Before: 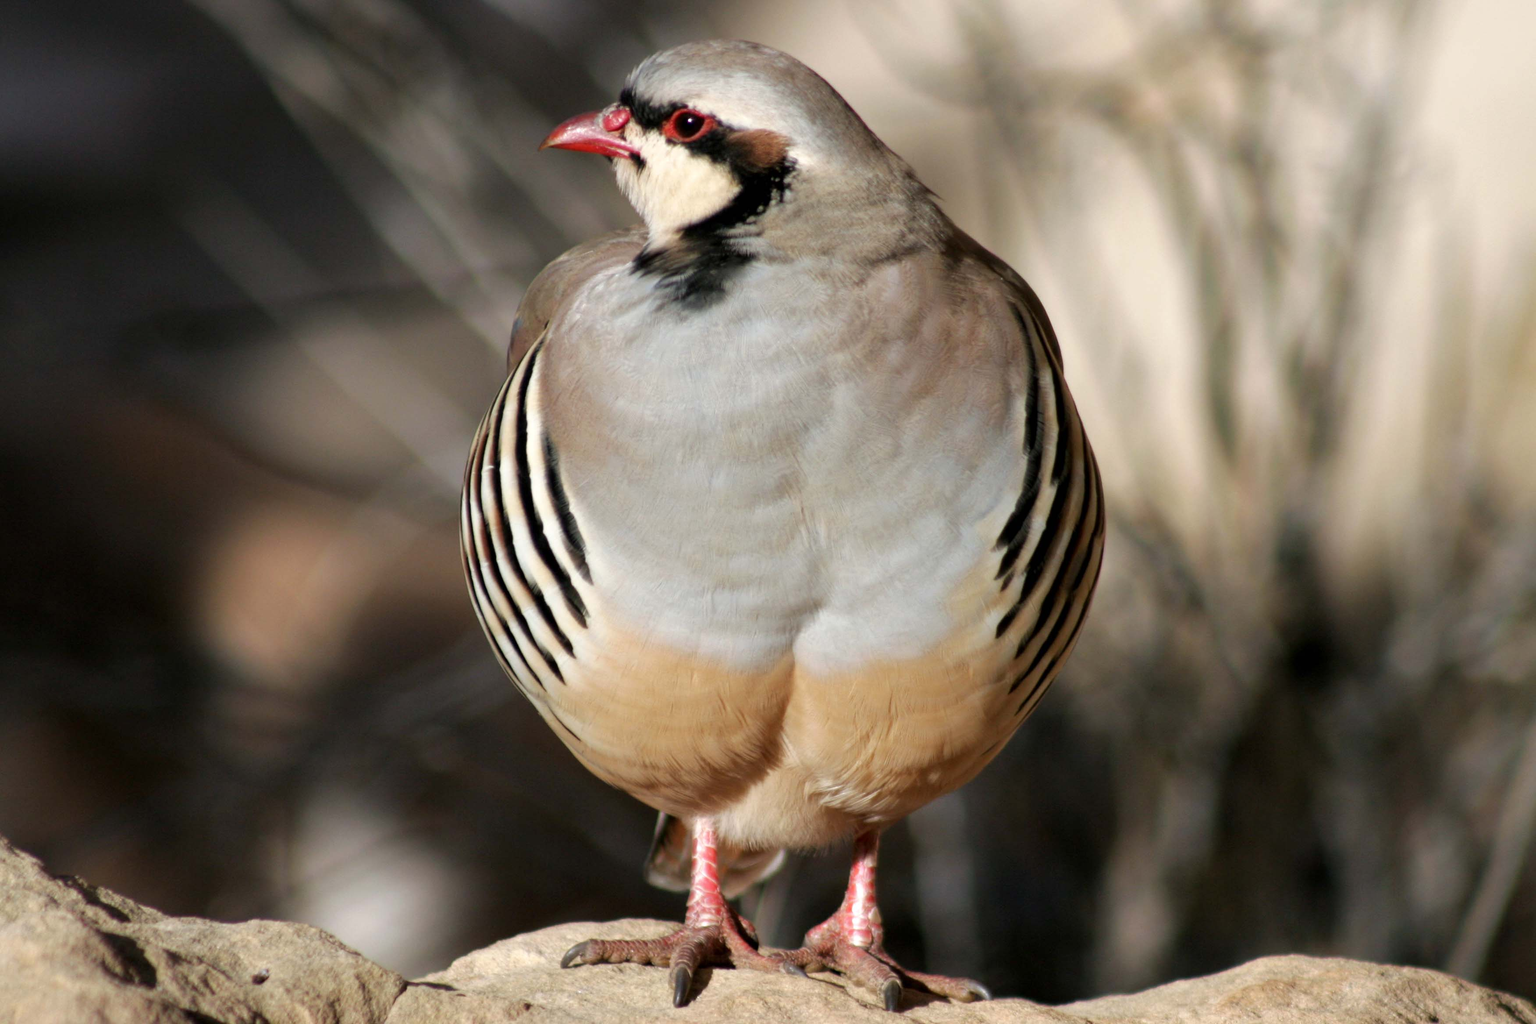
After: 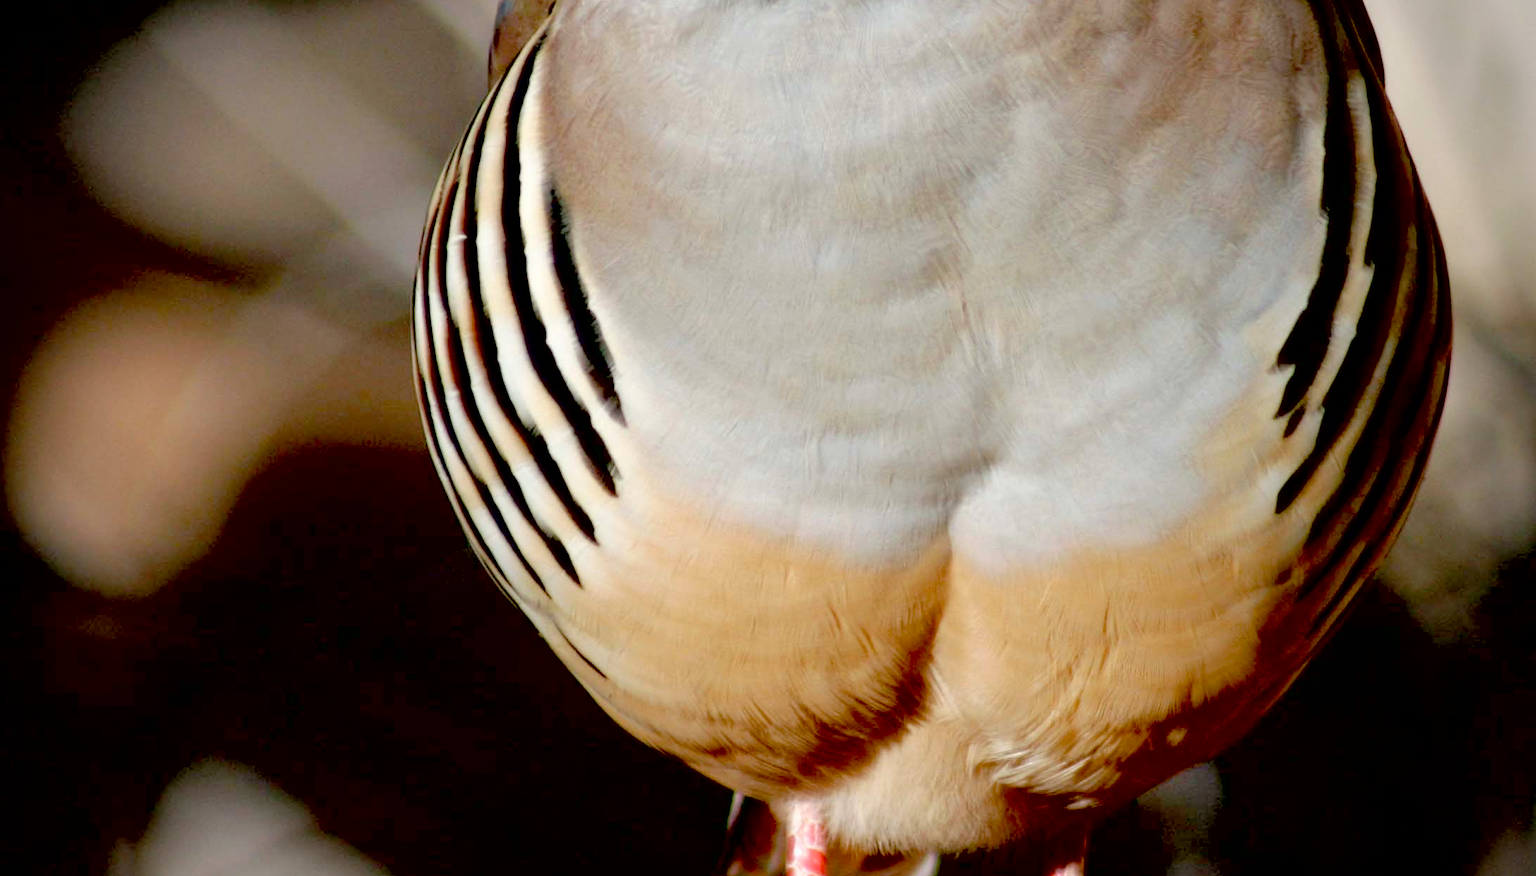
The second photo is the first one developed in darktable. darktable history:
exposure: black level correction 0.056, exposure -0.039 EV, compensate highlight preservation false
vignetting: width/height ratio 1.094
contrast brightness saturation: brightness 0.13
crop: left 13.312%, top 31.28%, right 24.627%, bottom 15.582%
